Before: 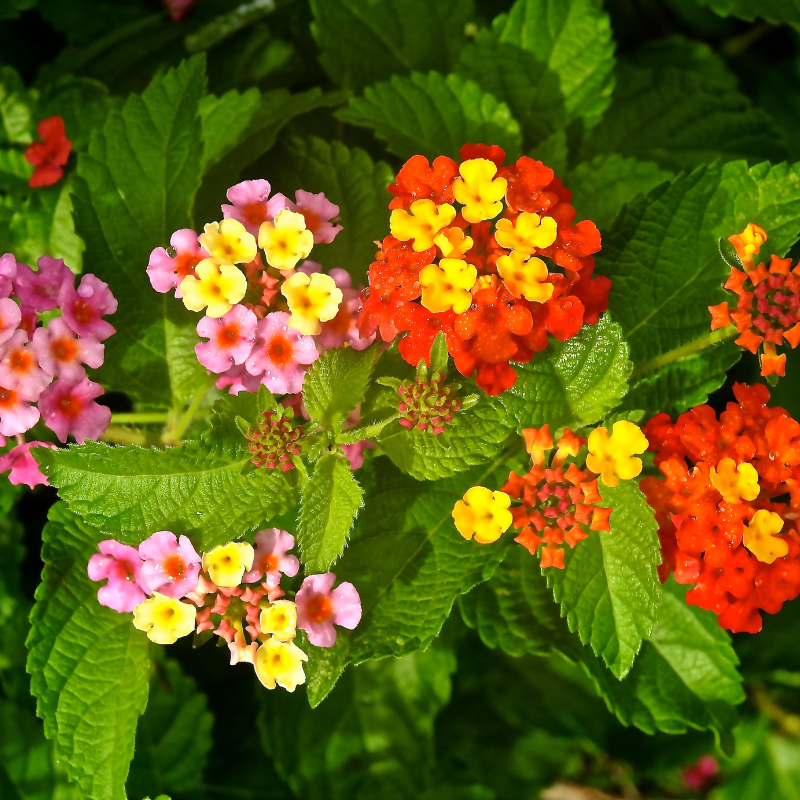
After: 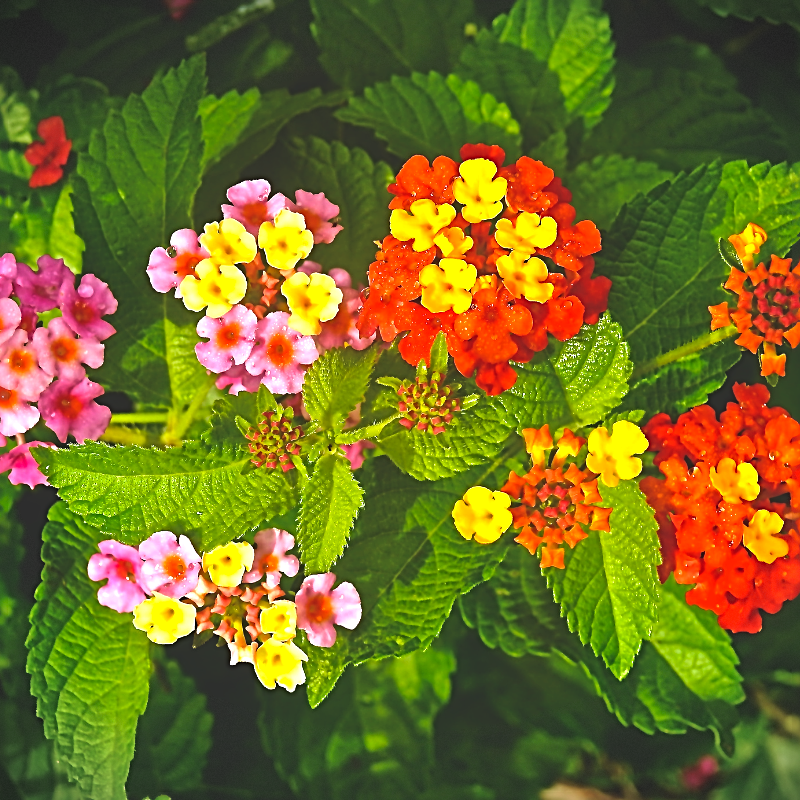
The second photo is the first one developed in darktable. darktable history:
vignetting: fall-off start 100.97%, fall-off radius 71.56%, width/height ratio 1.176, dithering 8-bit output
sharpen: radius 2.837, amount 0.706
color balance rgb: perceptual saturation grading › global saturation 25.927%, perceptual brilliance grading › highlights 6.745%, perceptual brilliance grading › mid-tones 16.31%, perceptual brilliance grading › shadows -5.123%, global vibrance 9.905%
local contrast: highlights 105%, shadows 102%, detail 119%, midtone range 0.2
velvia: on, module defaults
exposure: black level correction -0.031, compensate highlight preservation false
